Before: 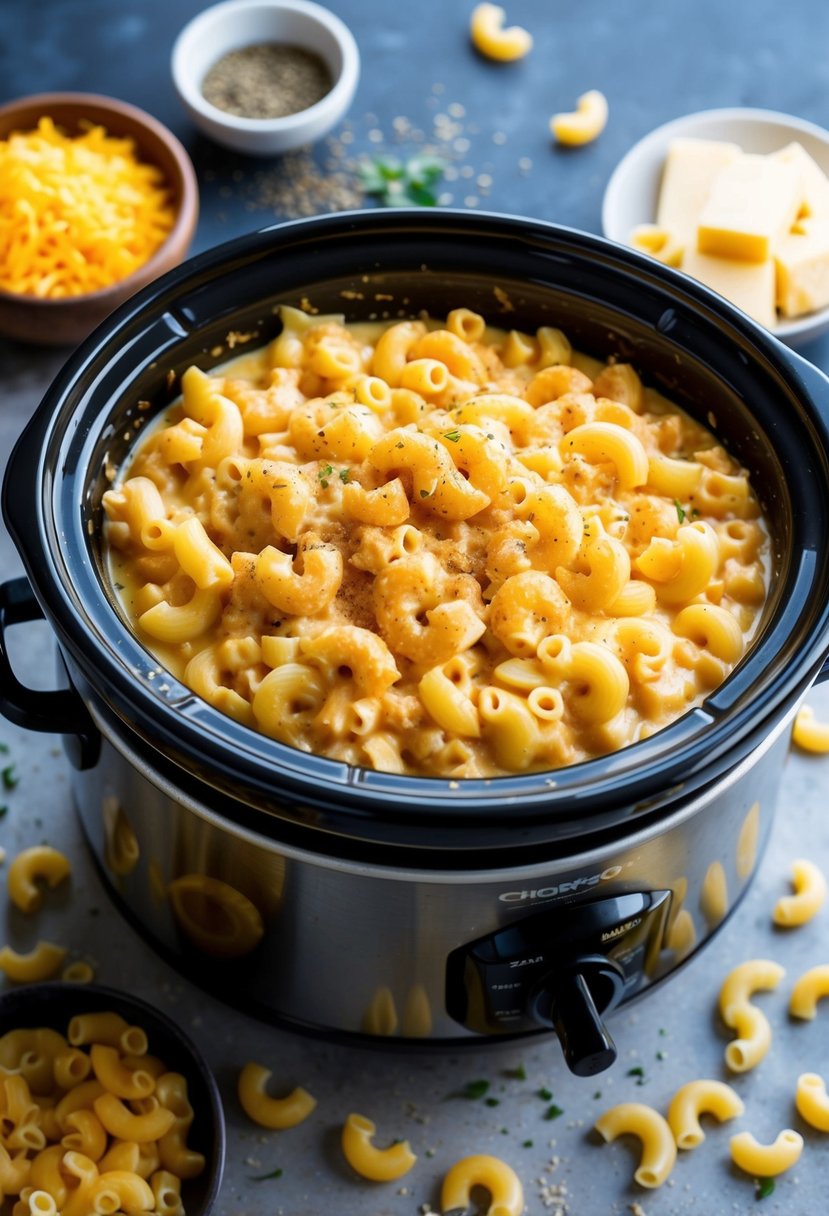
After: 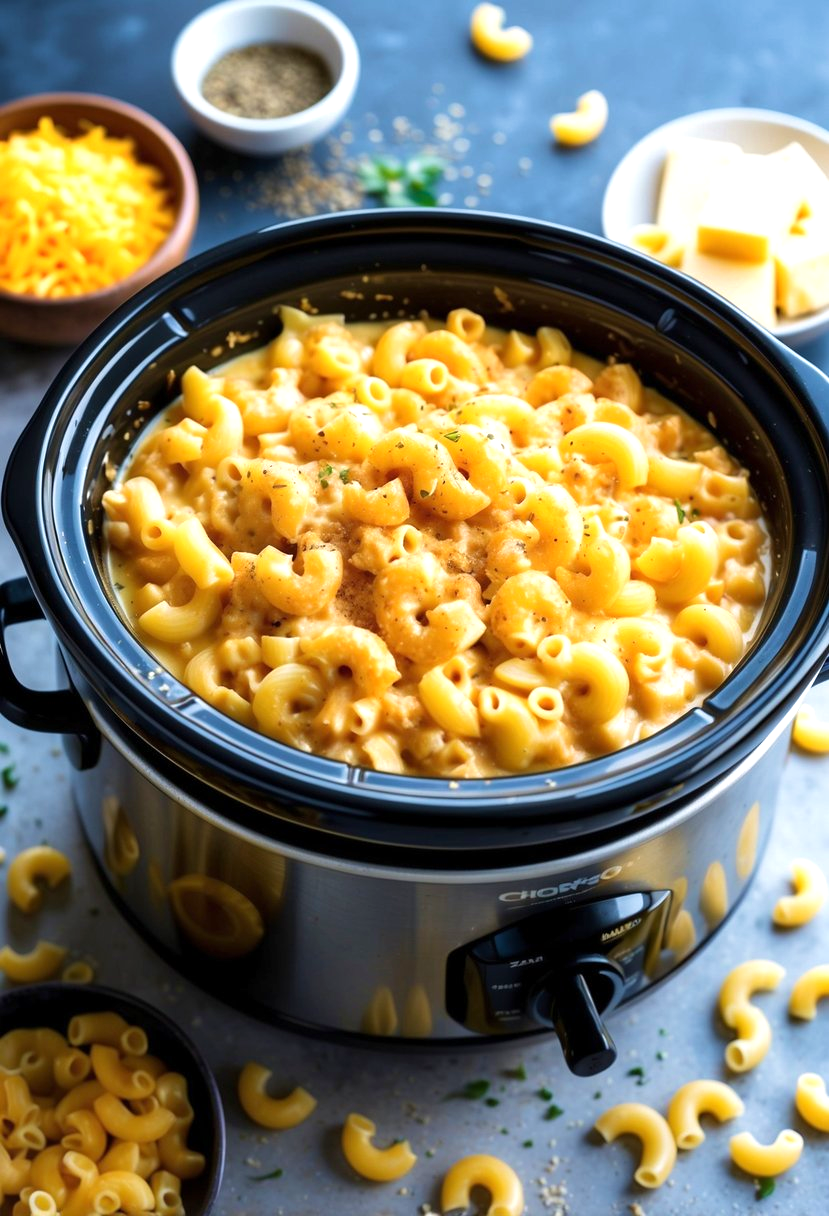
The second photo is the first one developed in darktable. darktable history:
exposure: exposure 0.4 EV, compensate highlight preservation false
velvia: on, module defaults
